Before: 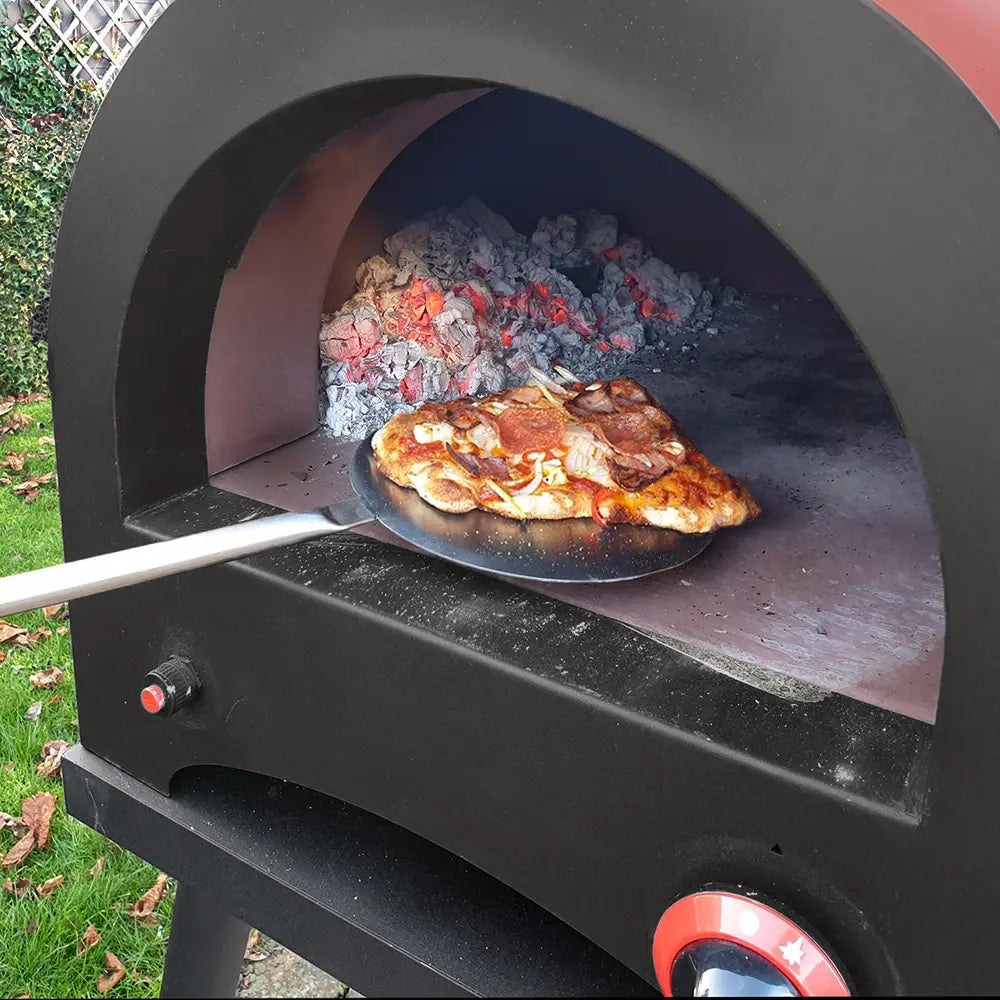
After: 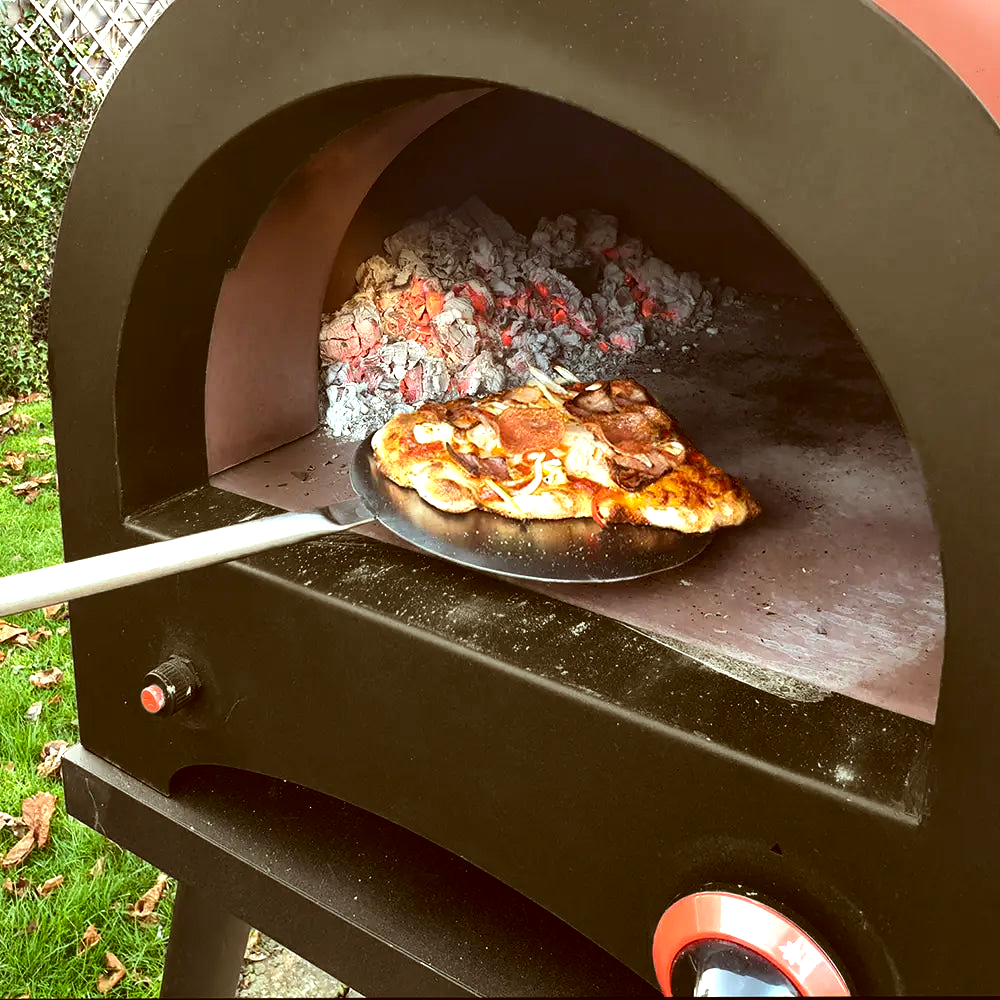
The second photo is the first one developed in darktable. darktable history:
tone equalizer: -8 EV -0.75 EV, -7 EV -0.7 EV, -6 EV -0.6 EV, -5 EV -0.4 EV, -3 EV 0.4 EV, -2 EV 0.6 EV, -1 EV 0.7 EV, +0 EV 0.75 EV, edges refinement/feathering 500, mask exposure compensation -1.57 EV, preserve details no
color correction: highlights a* -5.94, highlights b* 9.48, shadows a* 10.12, shadows b* 23.94
